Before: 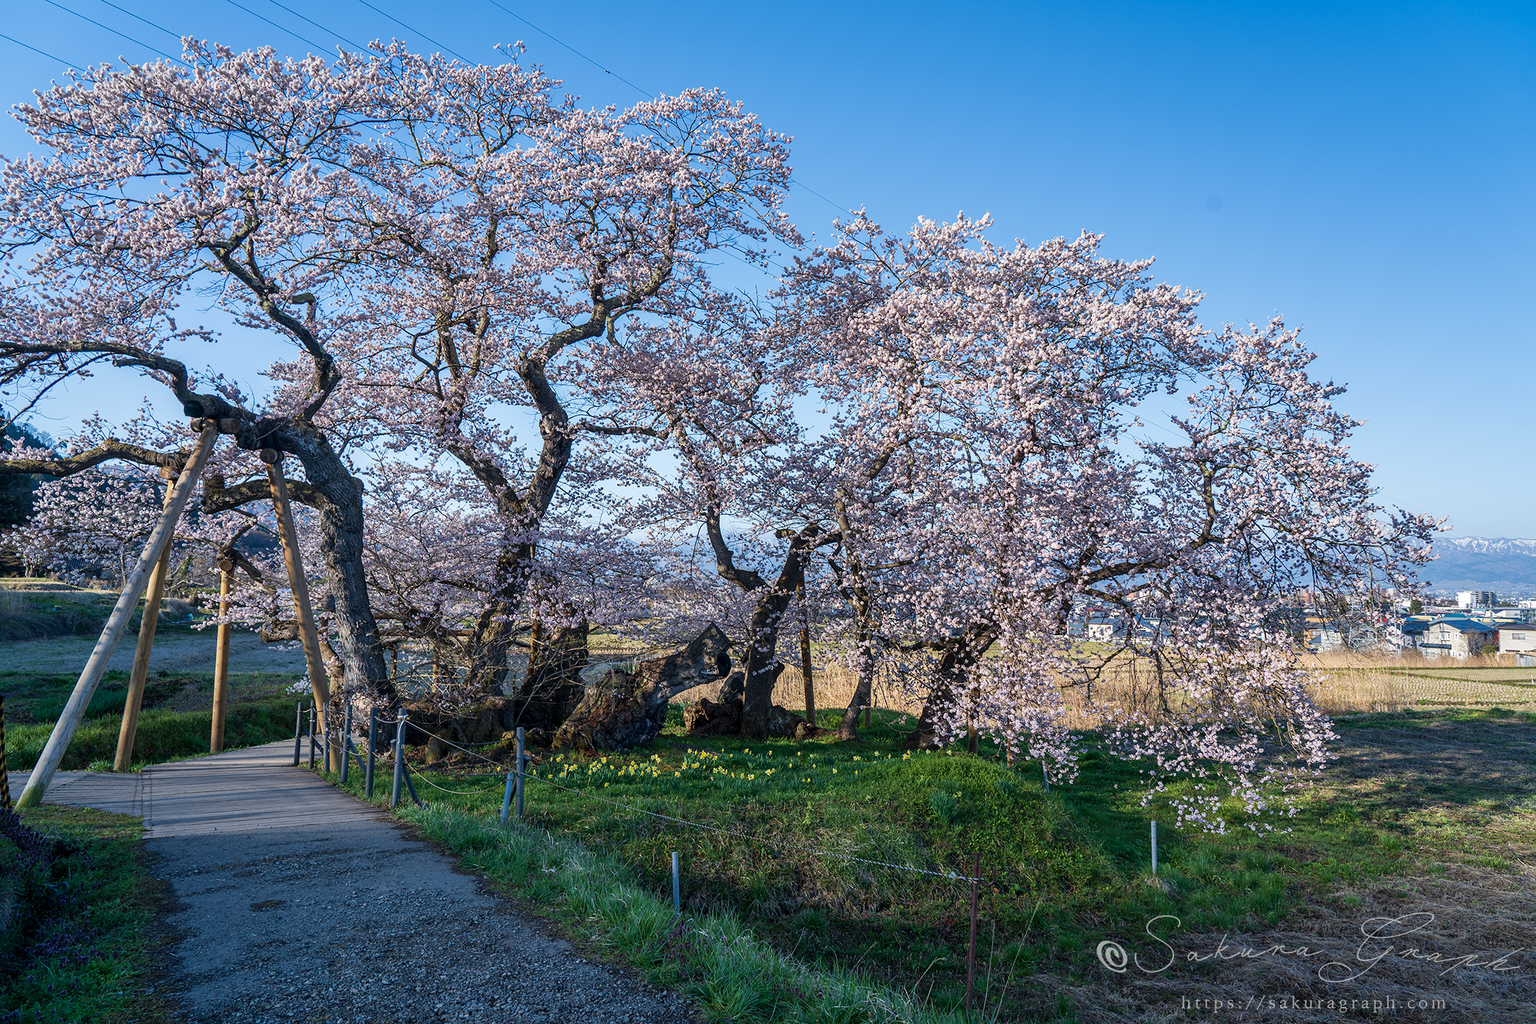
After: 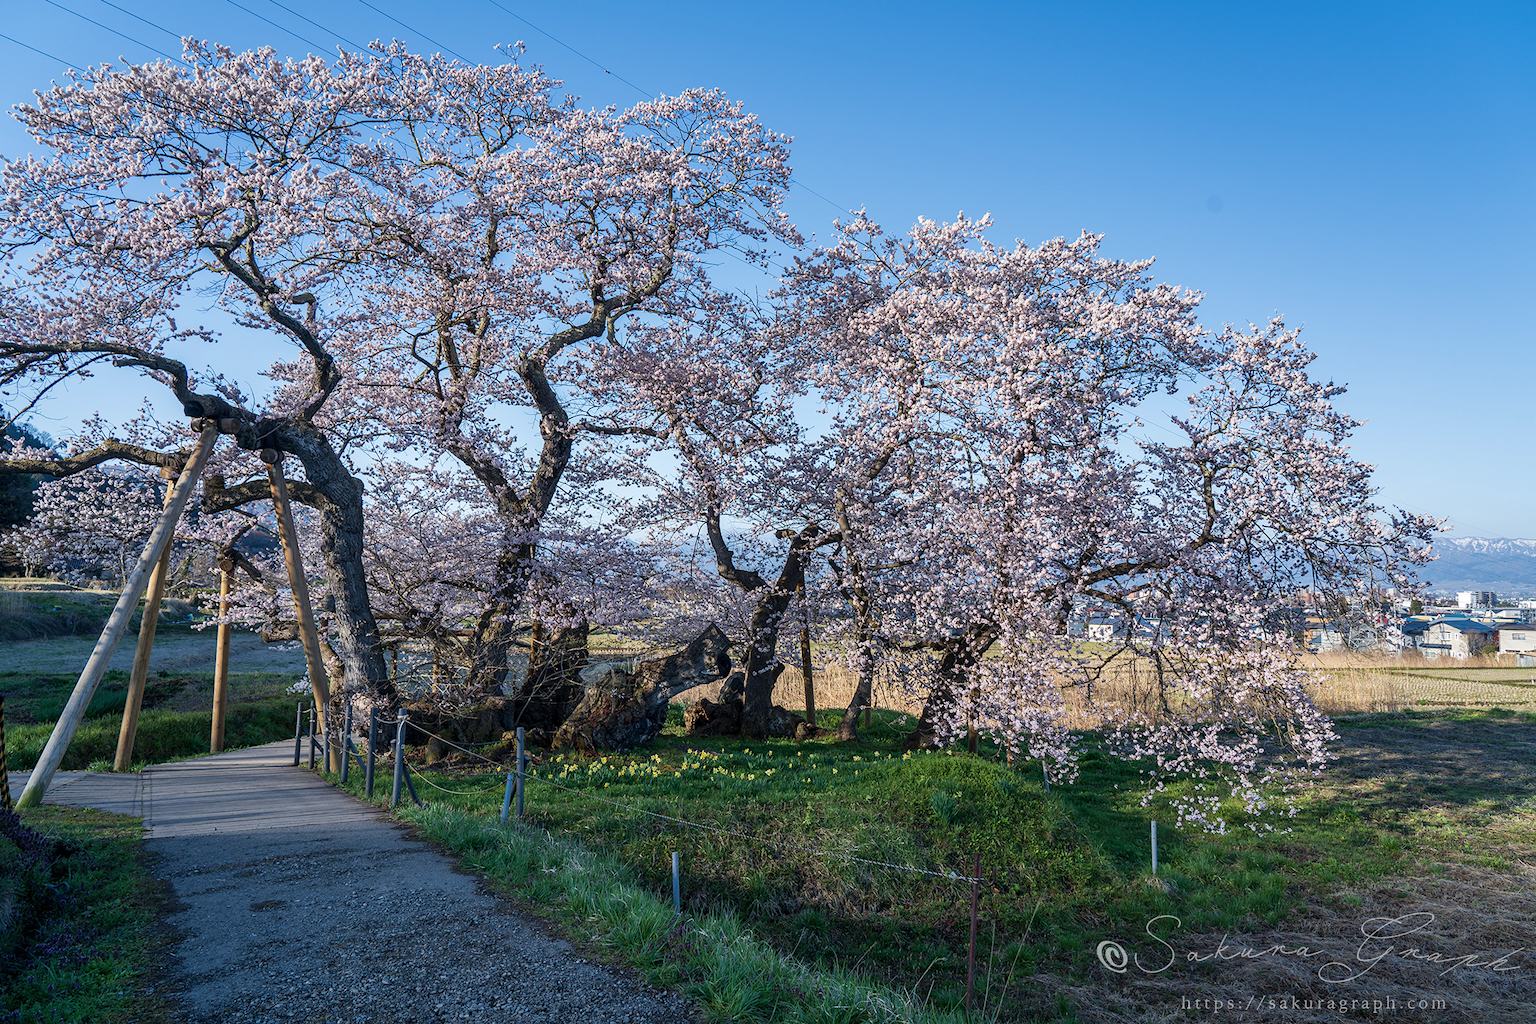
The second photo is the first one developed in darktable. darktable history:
contrast brightness saturation: saturation -0.06
